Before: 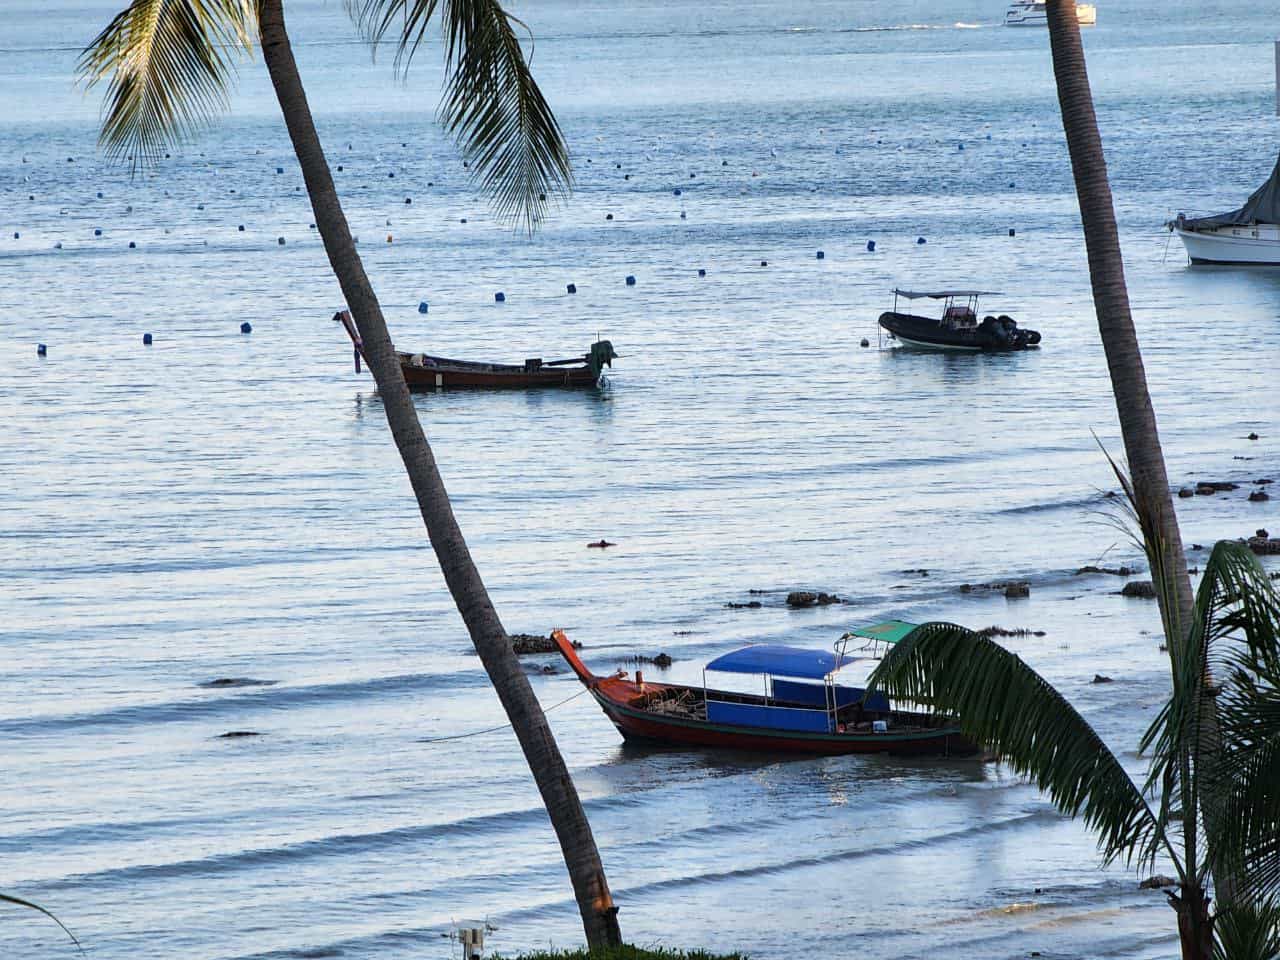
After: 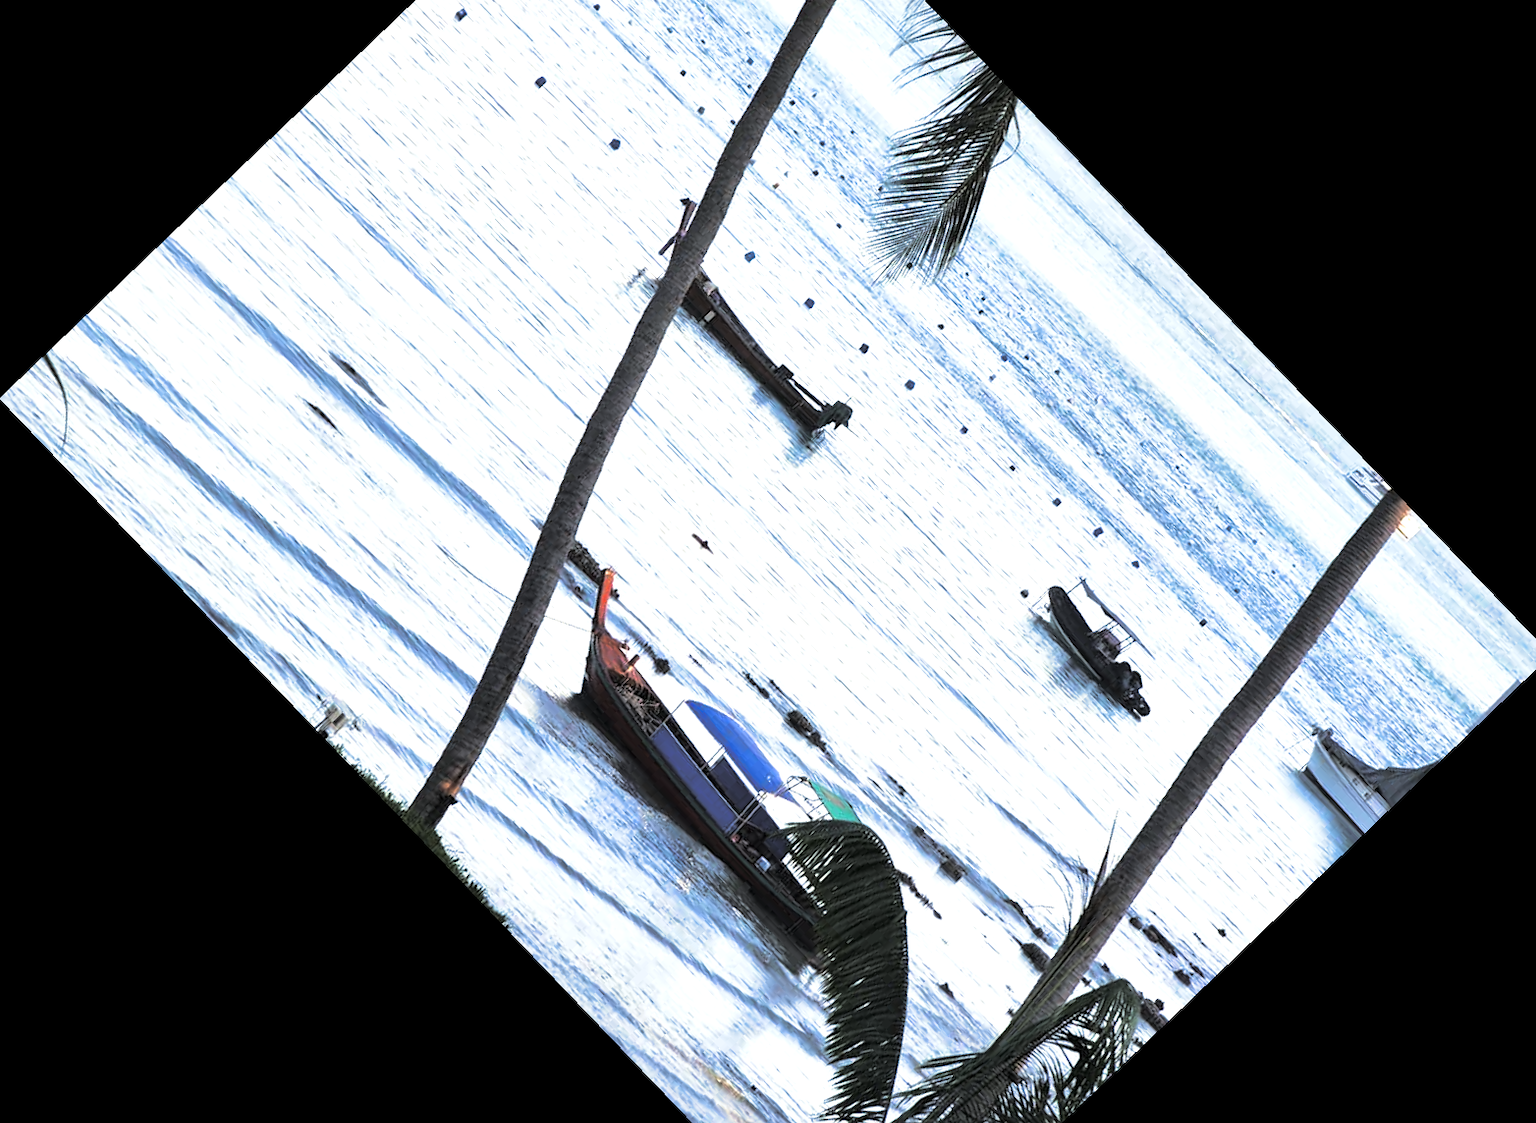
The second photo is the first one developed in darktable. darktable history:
crop and rotate: angle -46.26°, top 16.234%, right 0.912%, bottom 11.704%
exposure: exposure 0.781 EV, compensate highlight preservation false
split-toning: shadows › hue 43.2°, shadows › saturation 0, highlights › hue 50.4°, highlights › saturation 1
white balance: red 0.983, blue 1.036
